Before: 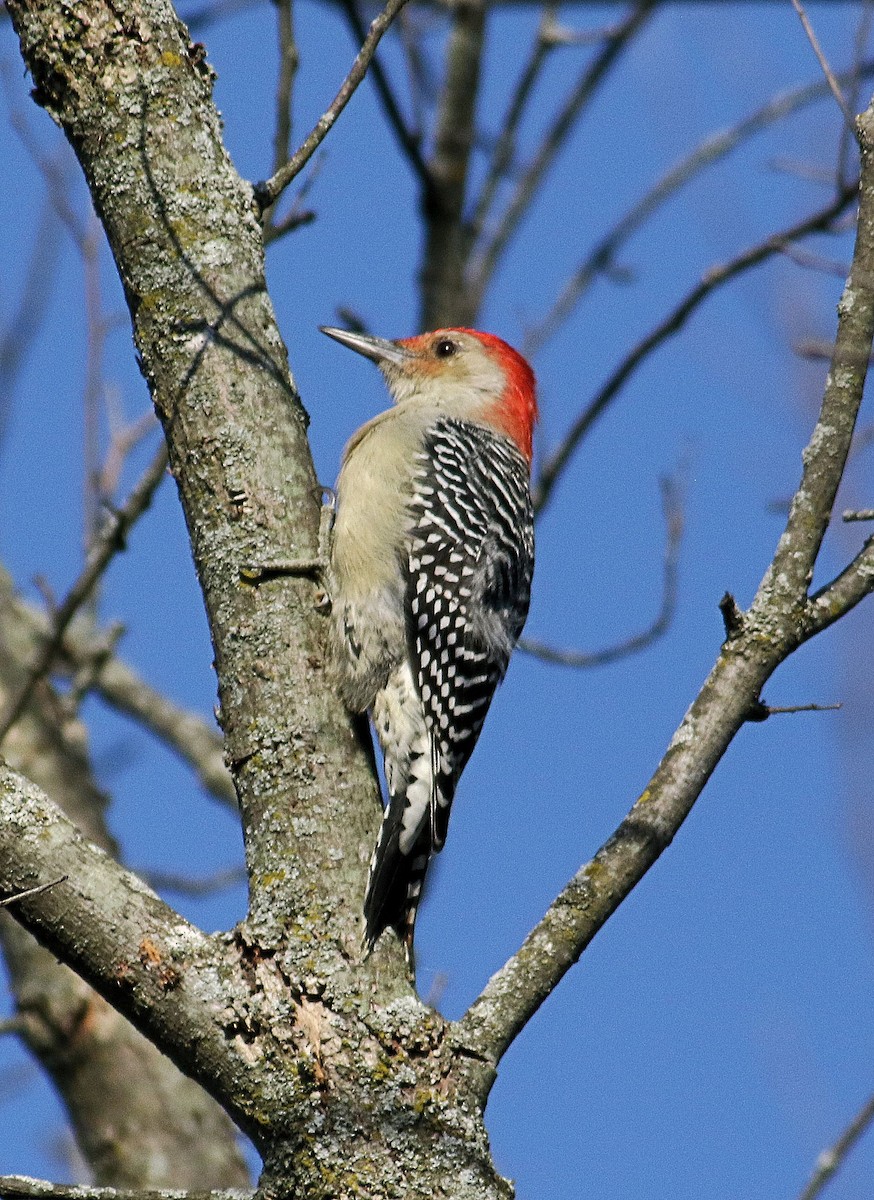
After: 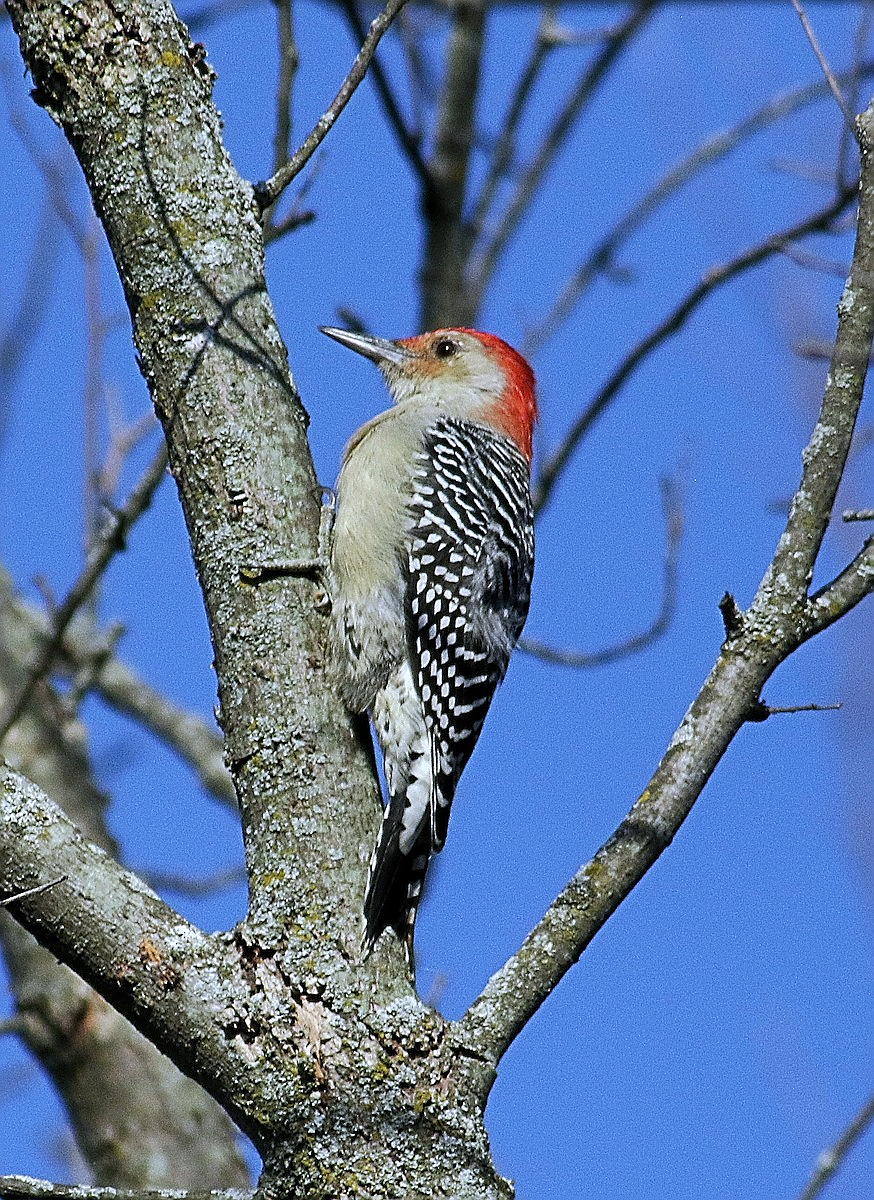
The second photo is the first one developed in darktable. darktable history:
white balance: red 0.926, green 1.003, blue 1.133
sharpen: radius 1.4, amount 1.25, threshold 0.7
